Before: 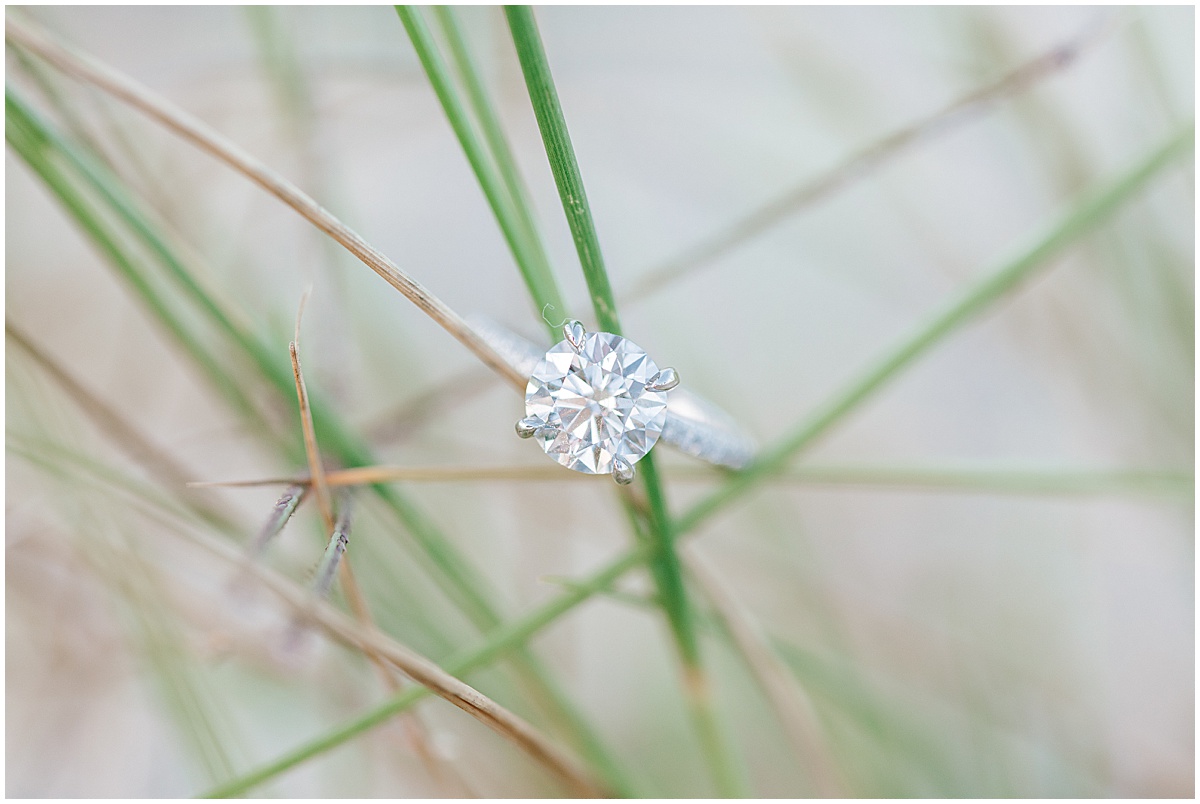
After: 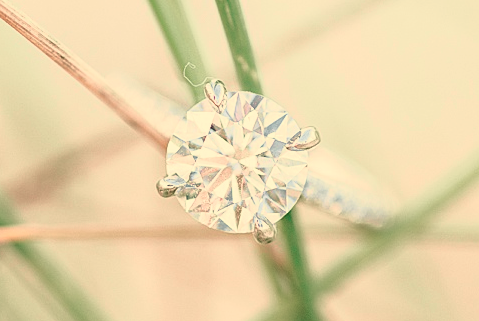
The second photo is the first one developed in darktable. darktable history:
tone curve: curves: ch0 [(0, 0) (0.105, 0.068) (0.181, 0.185) (0.28, 0.291) (0.384, 0.404) (0.485, 0.531) (0.638, 0.681) (0.795, 0.879) (1, 0.977)]; ch1 [(0, 0) (0.161, 0.092) (0.35, 0.33) (0.379, 0.401) (0.456, 0.469) (0.504, 0.5) (0.512, 0.514) (0.58, 0.597) (0.635, 0.646) (1, 1)]; ch2 [(0, 0) (0.371, 0.362) (0.437, 0.437) (0.5, 0.5) (0.53, 0.523) (0.56, 0.58) (0.622, 0.606) (1, 1)], color space Lab, independent channels, preserve colors none
crop: left 30%, top 30%, right 30%, bottom 30%
white balance: red 1.123, blue 0.83
